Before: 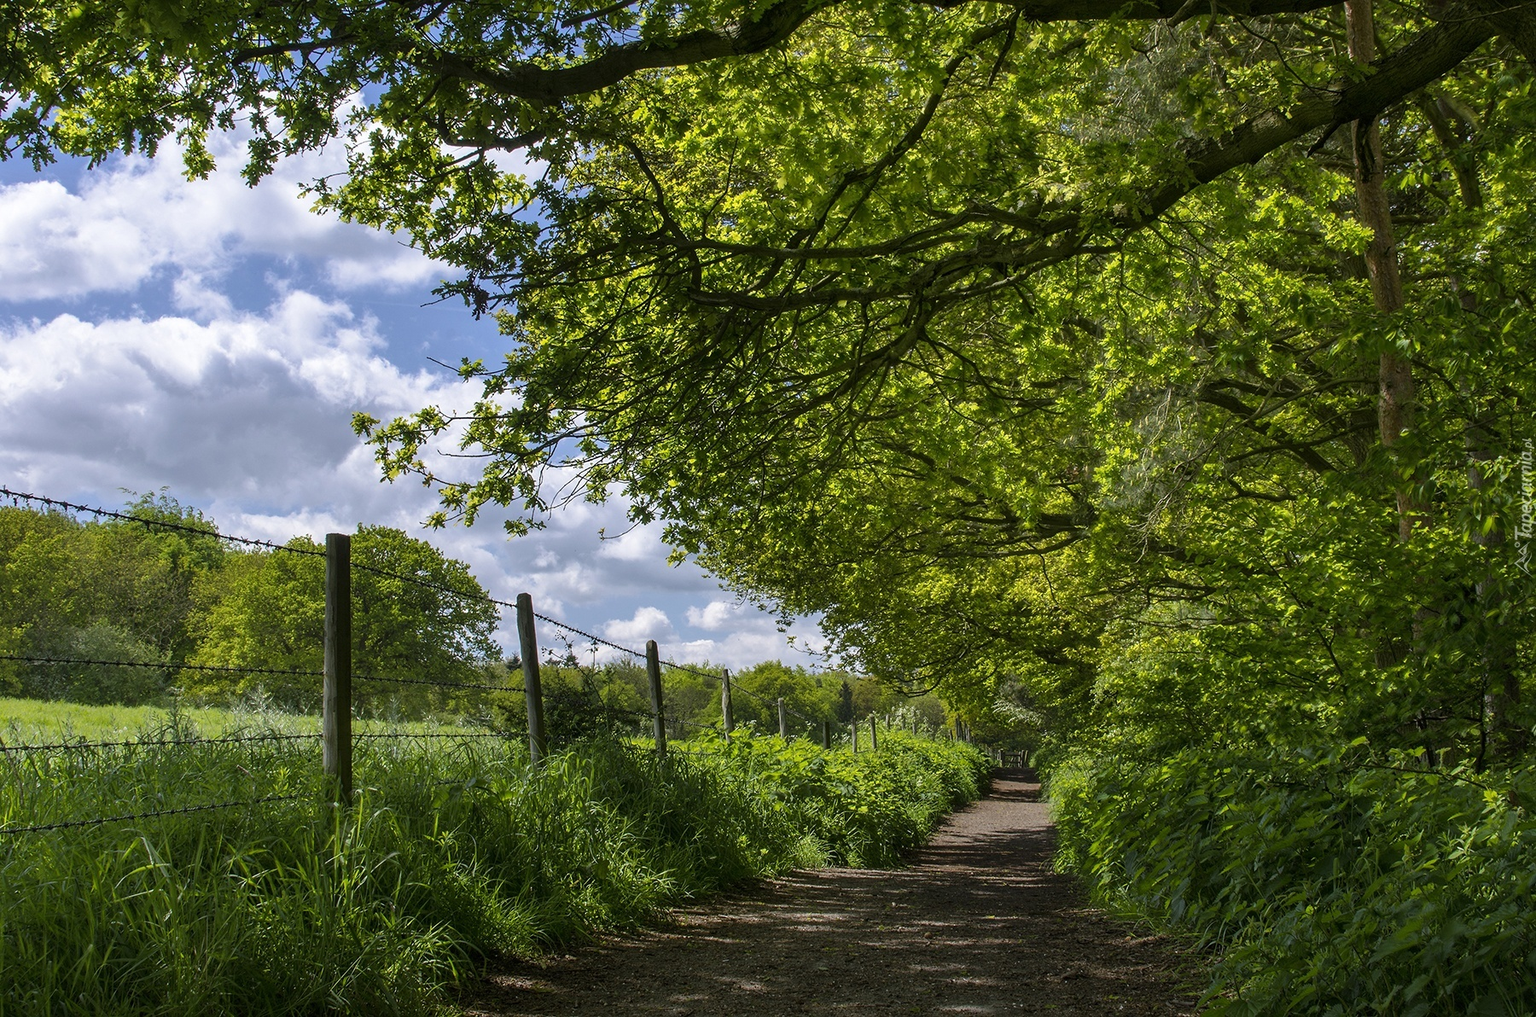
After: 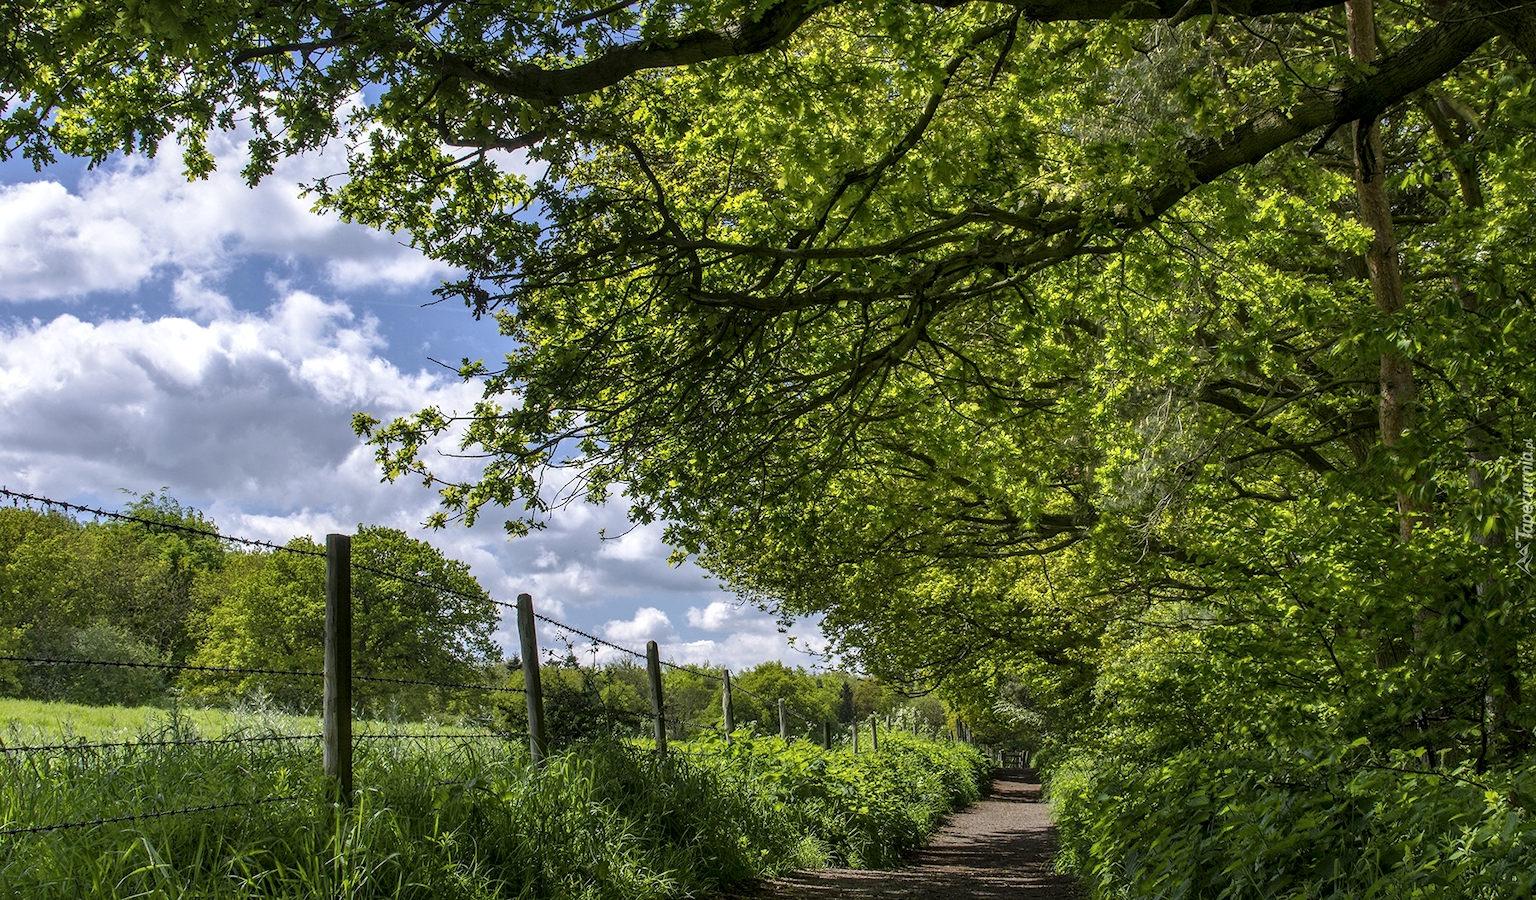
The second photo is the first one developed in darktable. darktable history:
crop and rotate: top 0%, bottom 11.49%
local contrast: detail 130%
